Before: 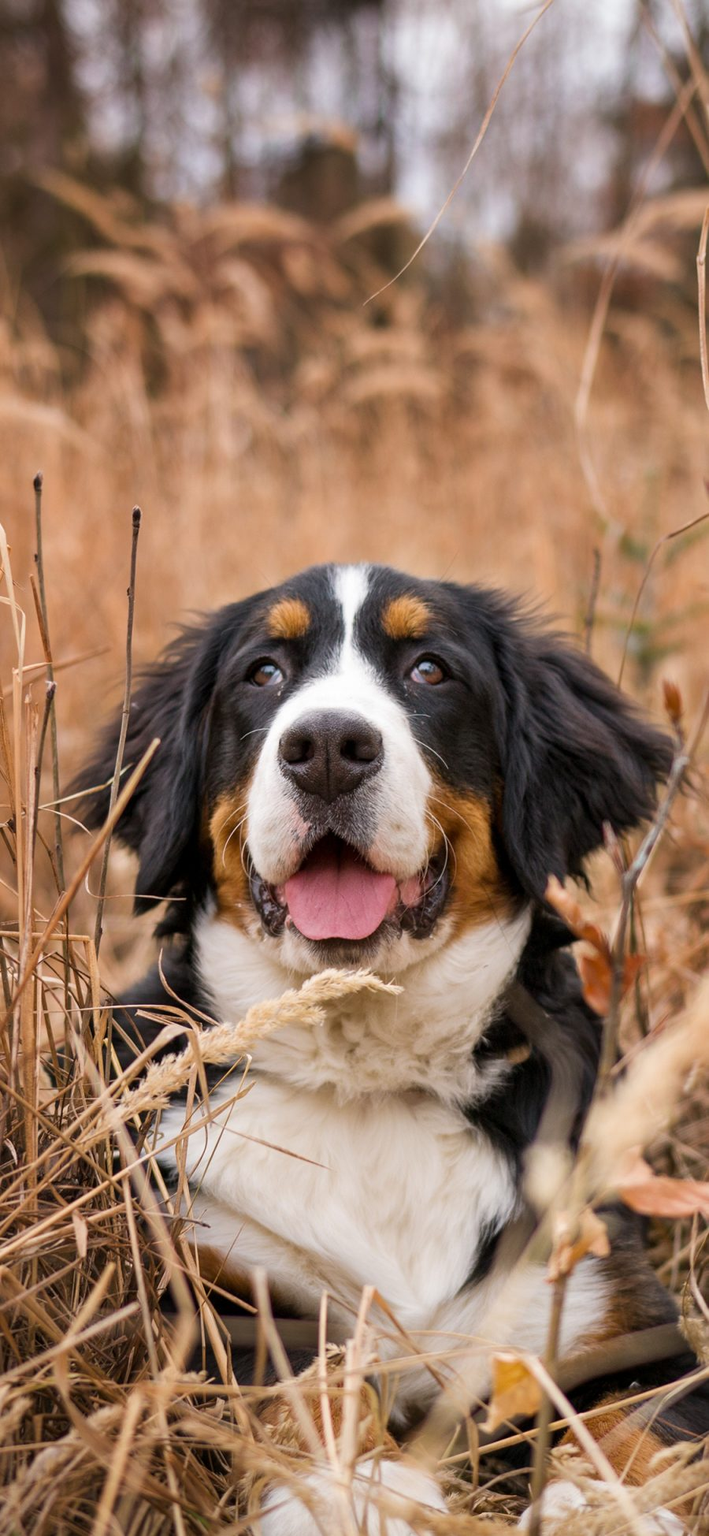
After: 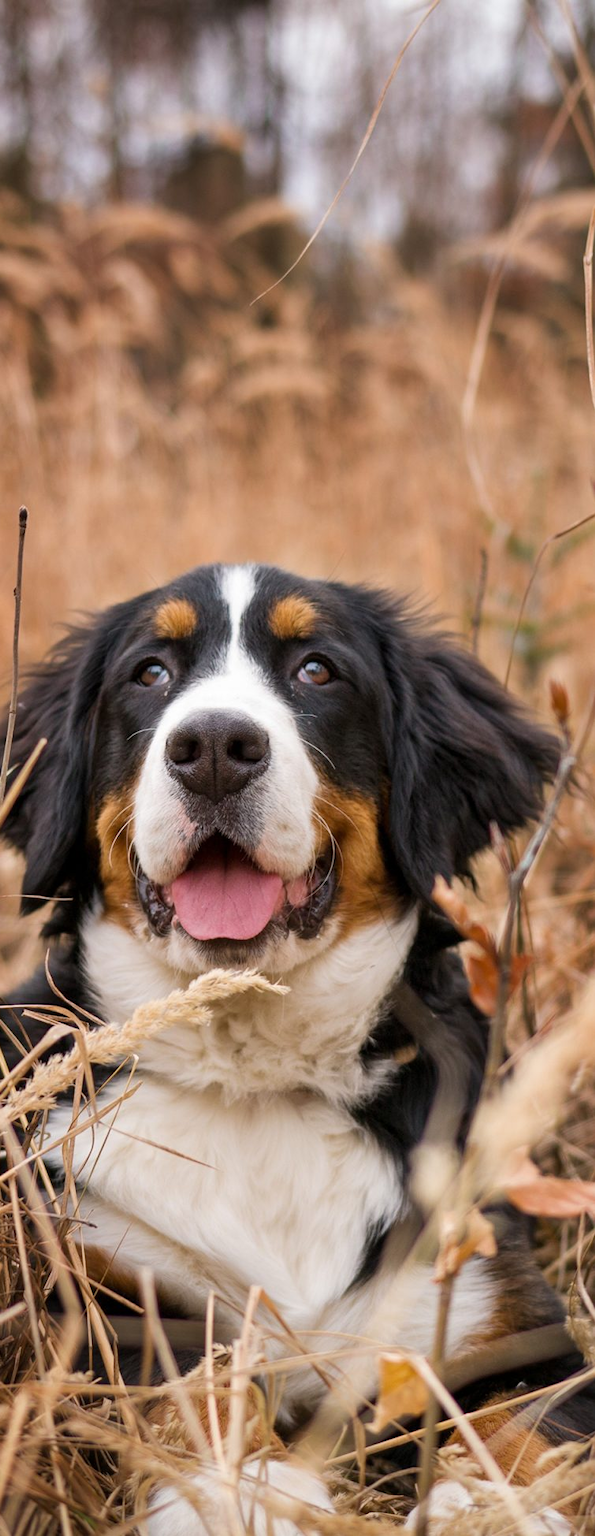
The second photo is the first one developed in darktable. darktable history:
crop: left 16.109%
